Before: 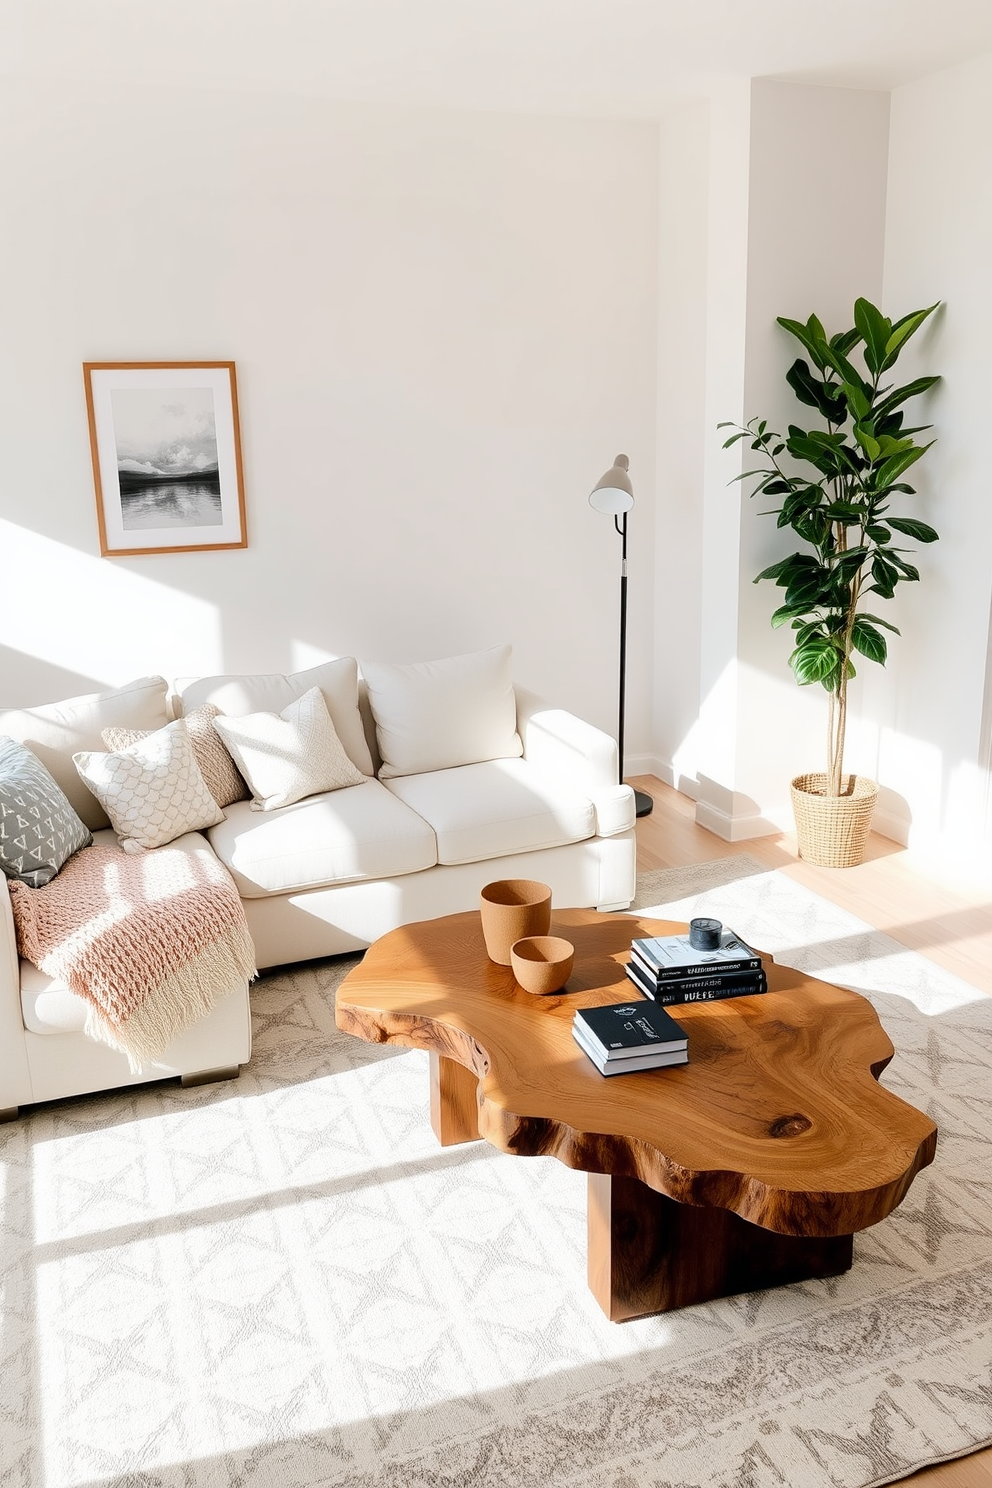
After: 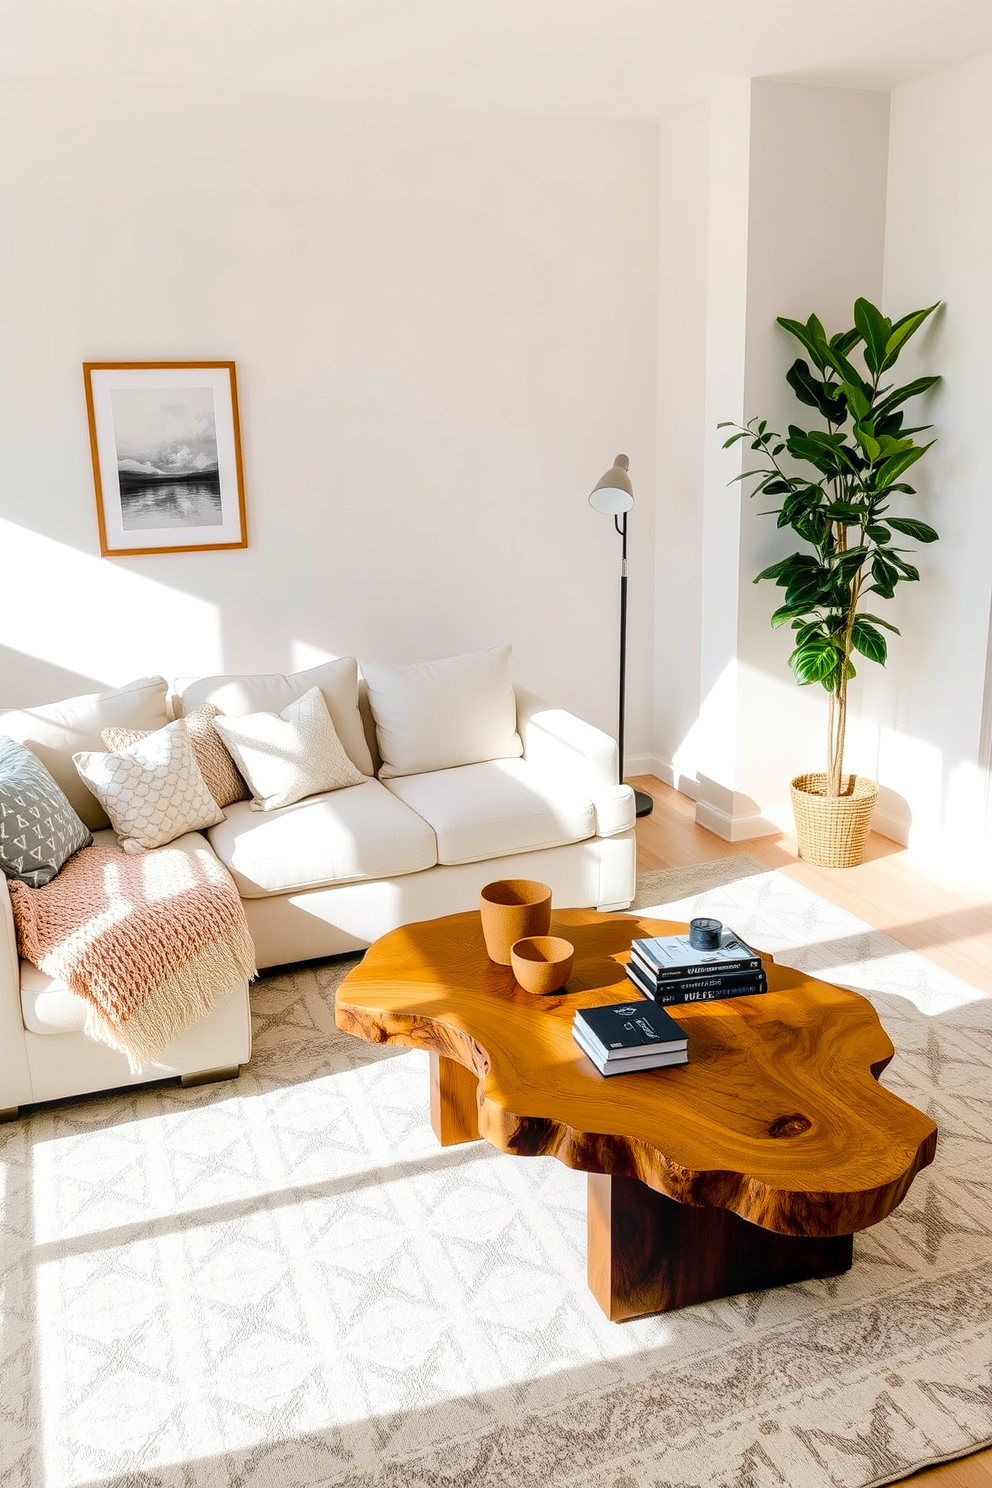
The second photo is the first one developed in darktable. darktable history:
color balance rgb: perceptual saturation grading › global saturation 40%, global vibrance 15%
local contrast: on, module defaults
